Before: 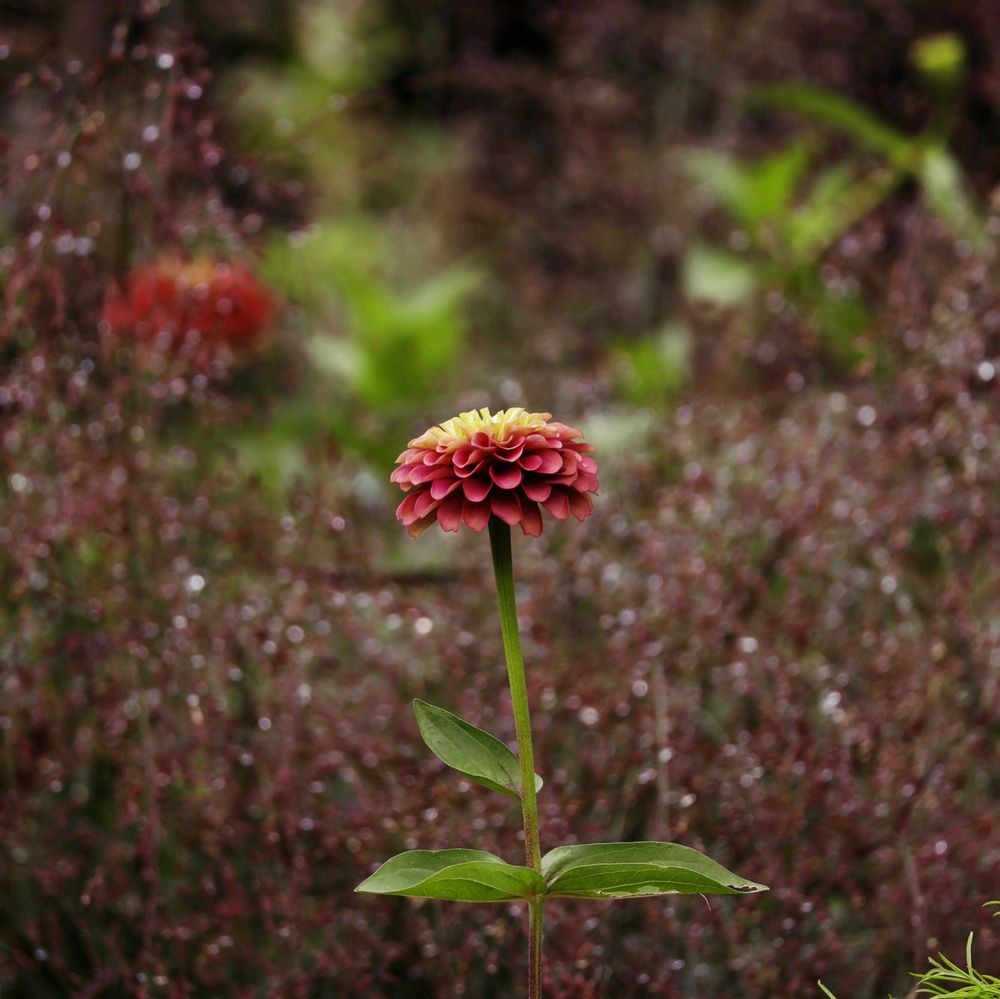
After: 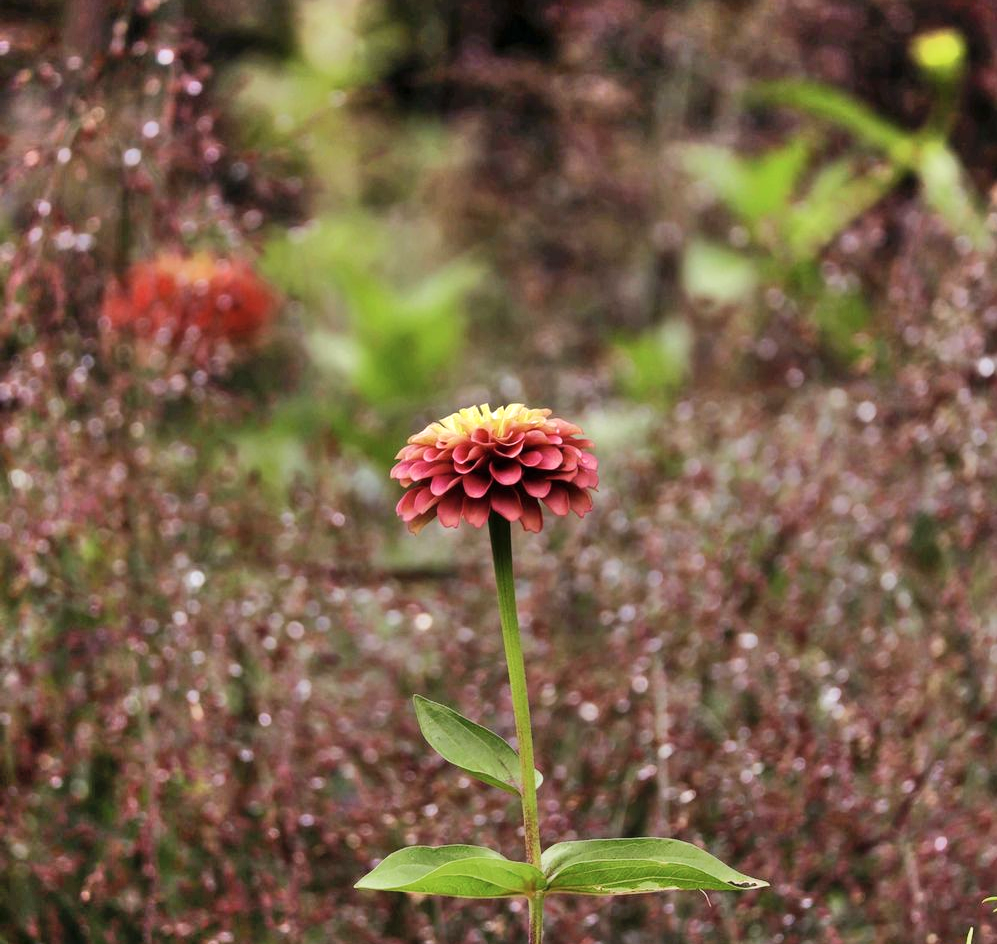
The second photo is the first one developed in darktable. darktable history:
crop: top 0.448%, right 0.264%, bottom 5.045%
shadows and highlights: radius 110.86, shadows 51.09, white point adjustment 9.16, highlights -4.17, highlights color adjustment 32.2%, soften with gaussian
